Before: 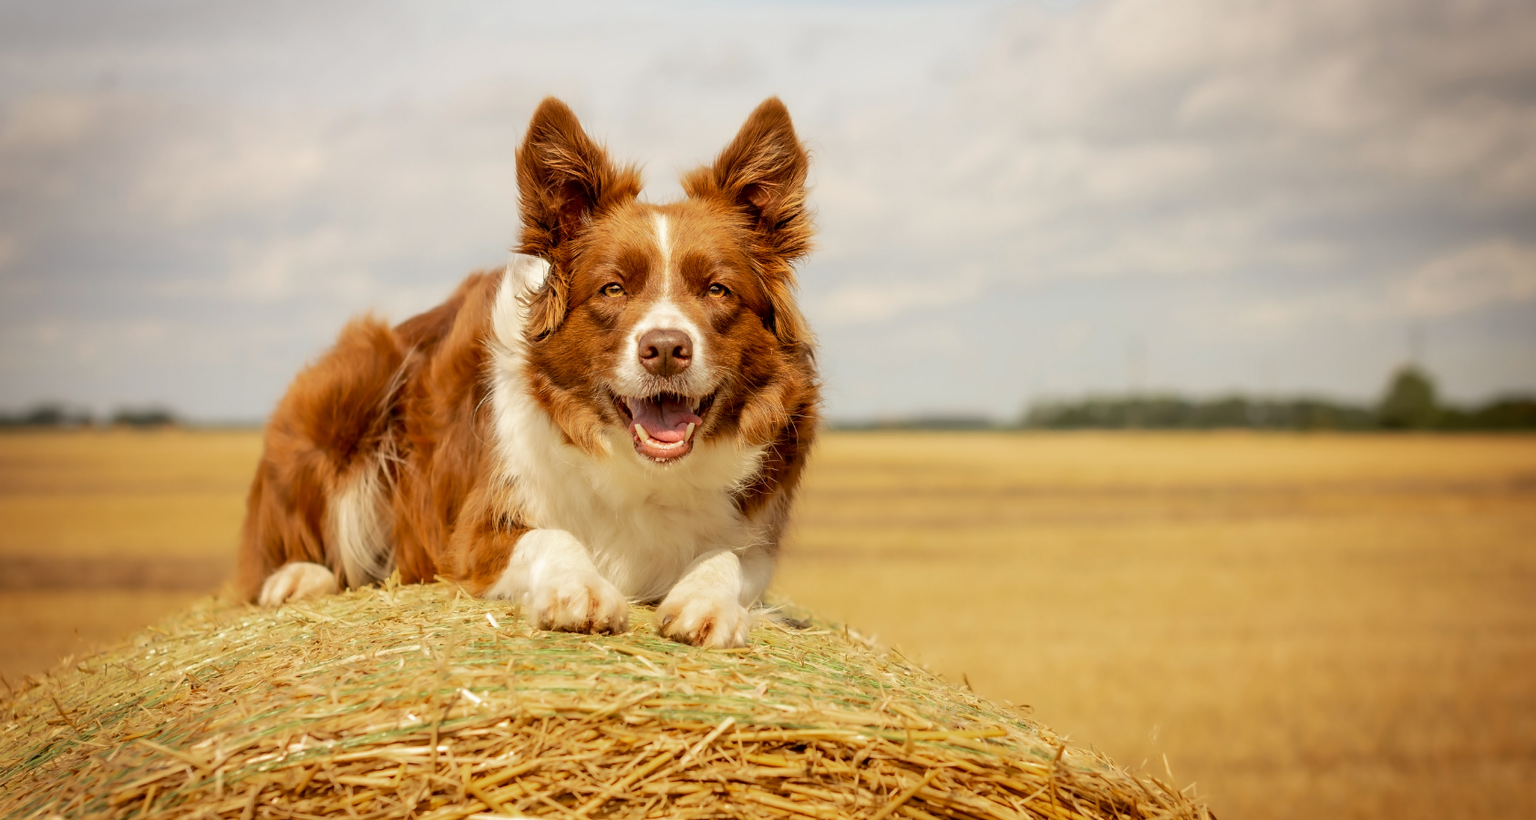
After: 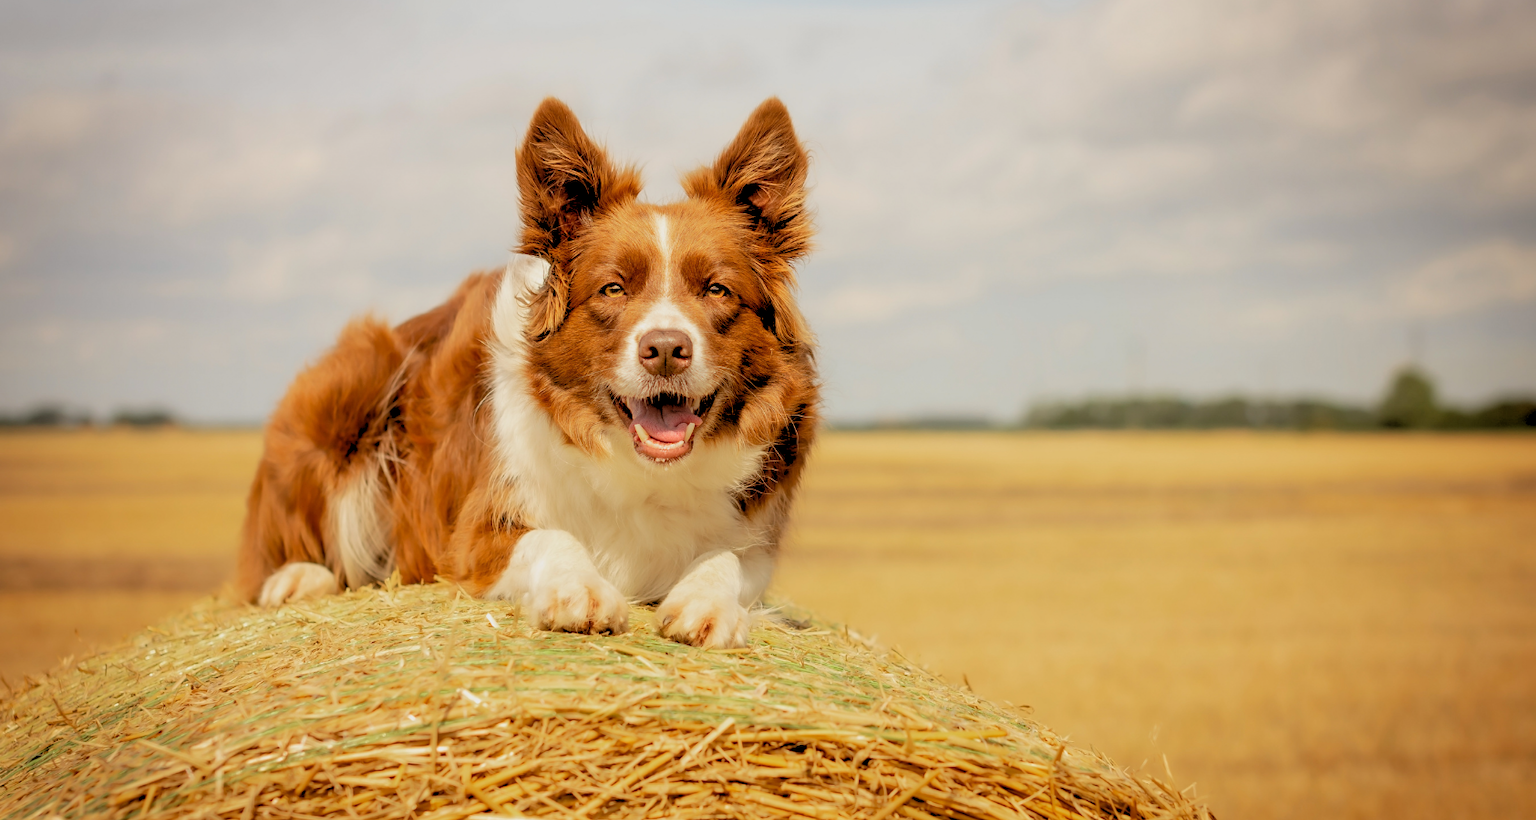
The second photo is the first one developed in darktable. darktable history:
rgb levels: preserve colors sum RGB, levels [[0.038, 0.433, 0.934], [0, 0.5, 1], [0, 0.5, 1]]
color balance: mode lift, gamma, gain (sRGB)
